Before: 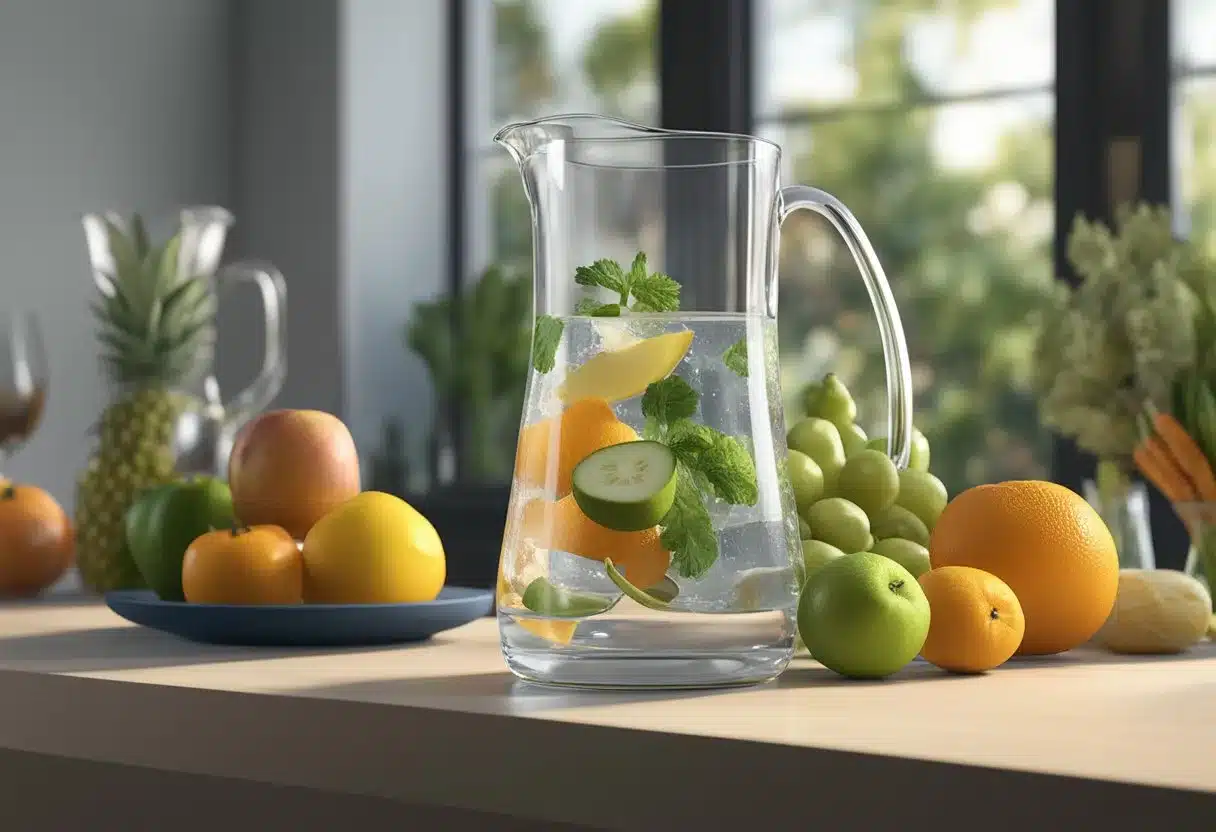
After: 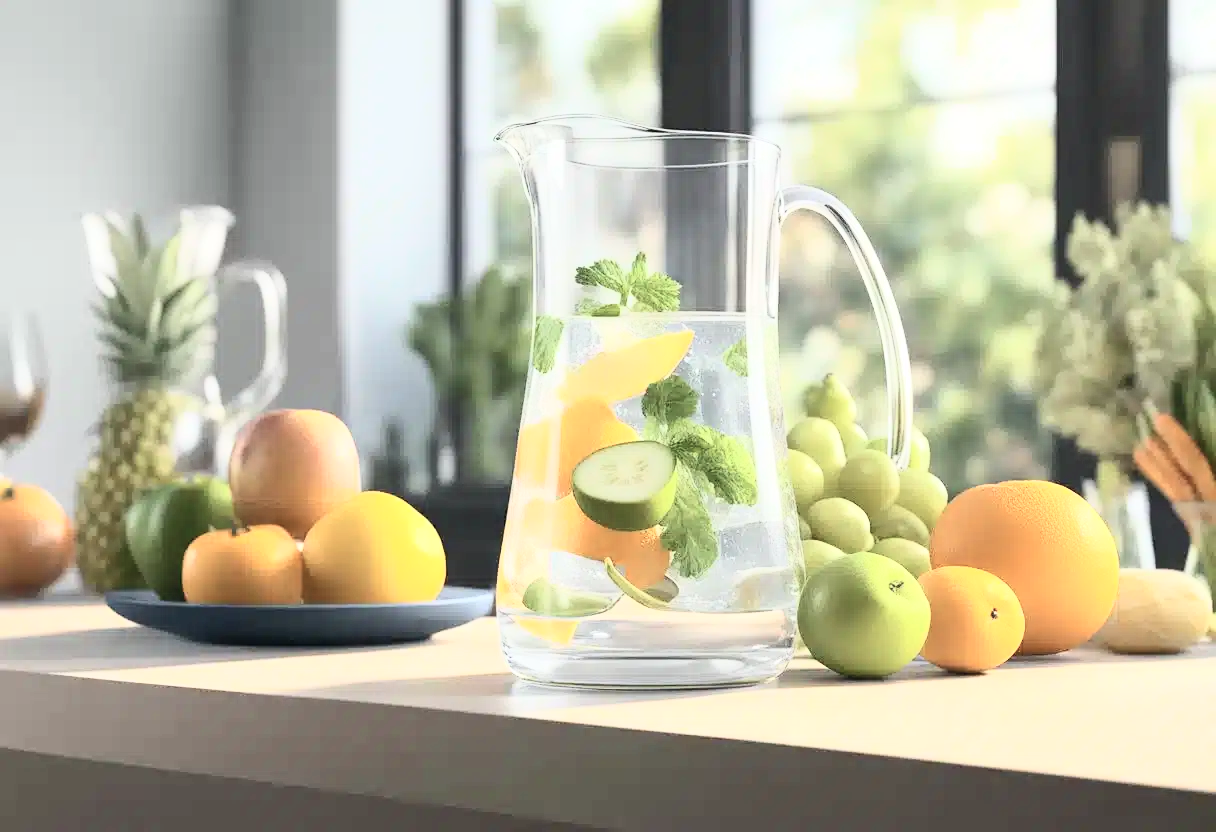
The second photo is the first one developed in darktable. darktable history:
tone curve: curves: ch0 [(0, 0) (0.003, 0.003) (0.011, 0.011) (0.025, 0.026) (0.044, 0.045) (0.069, 0.087) (0.1, 0.141) (0.136, 0.202) (0.177, 0.271) (0.224, 0.357) (0.277, 0.461) (0.335, 0.583) (0.399, 0.685) (0.468, 0.782) (0.543, 0.867) (0.623, 0.927) (0.709, 0.96) (0.801, 0.975) (0.898, 0.987) (1, 1)], color space Lab, independent channels, preserve colors none
